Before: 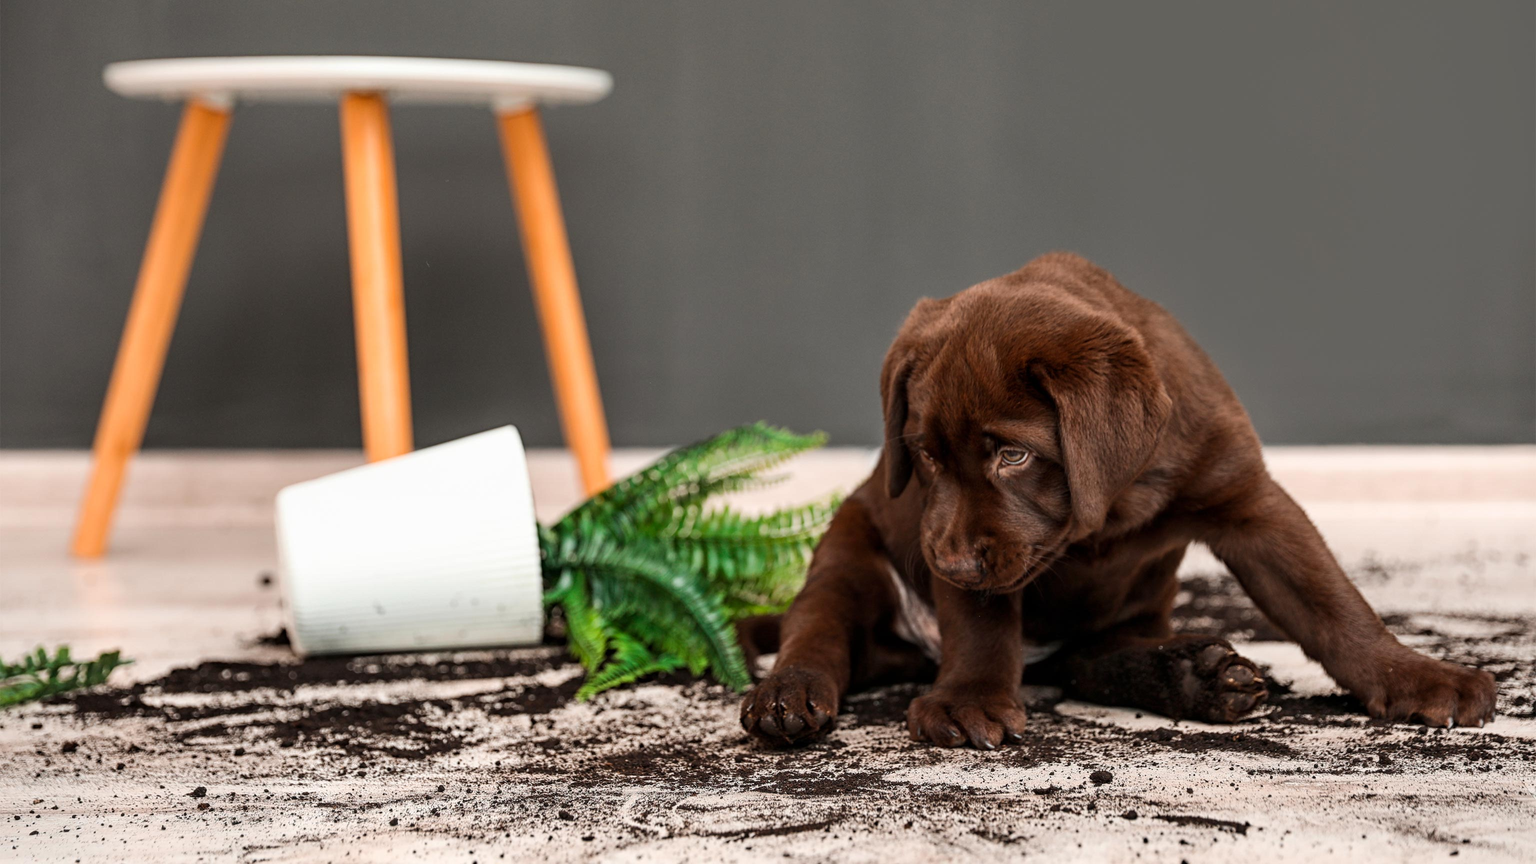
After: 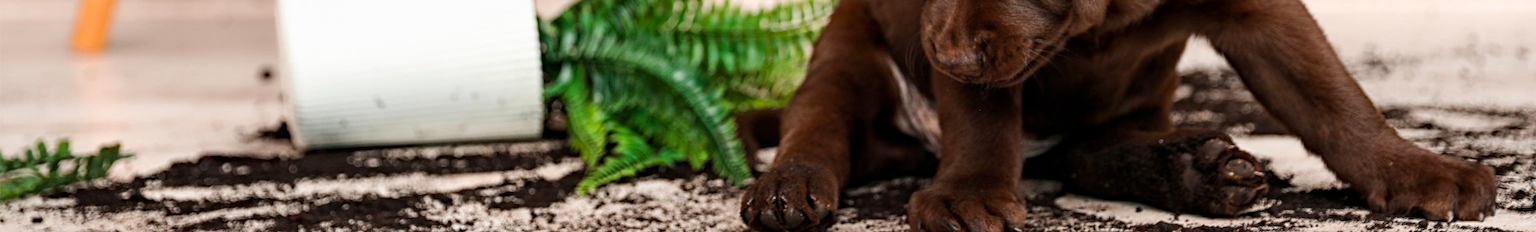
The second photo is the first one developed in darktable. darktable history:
tone equalizer: on, module defaults
crop and rotate: top 58.625%, bottom 14.522%
haze removal: compatibility mode true, adaptive false
